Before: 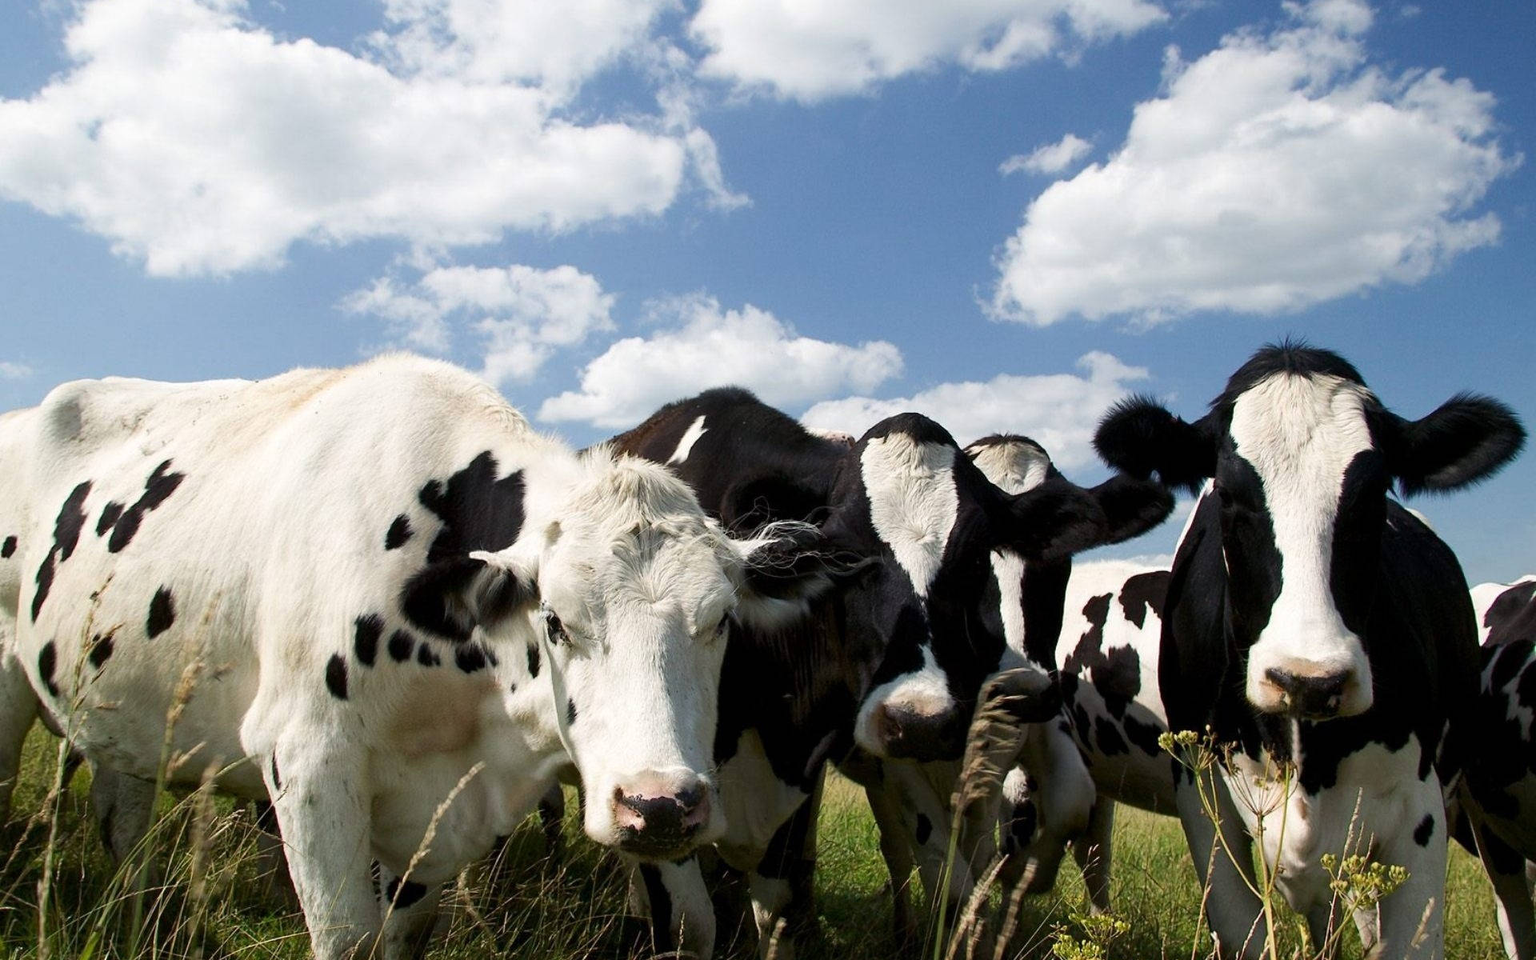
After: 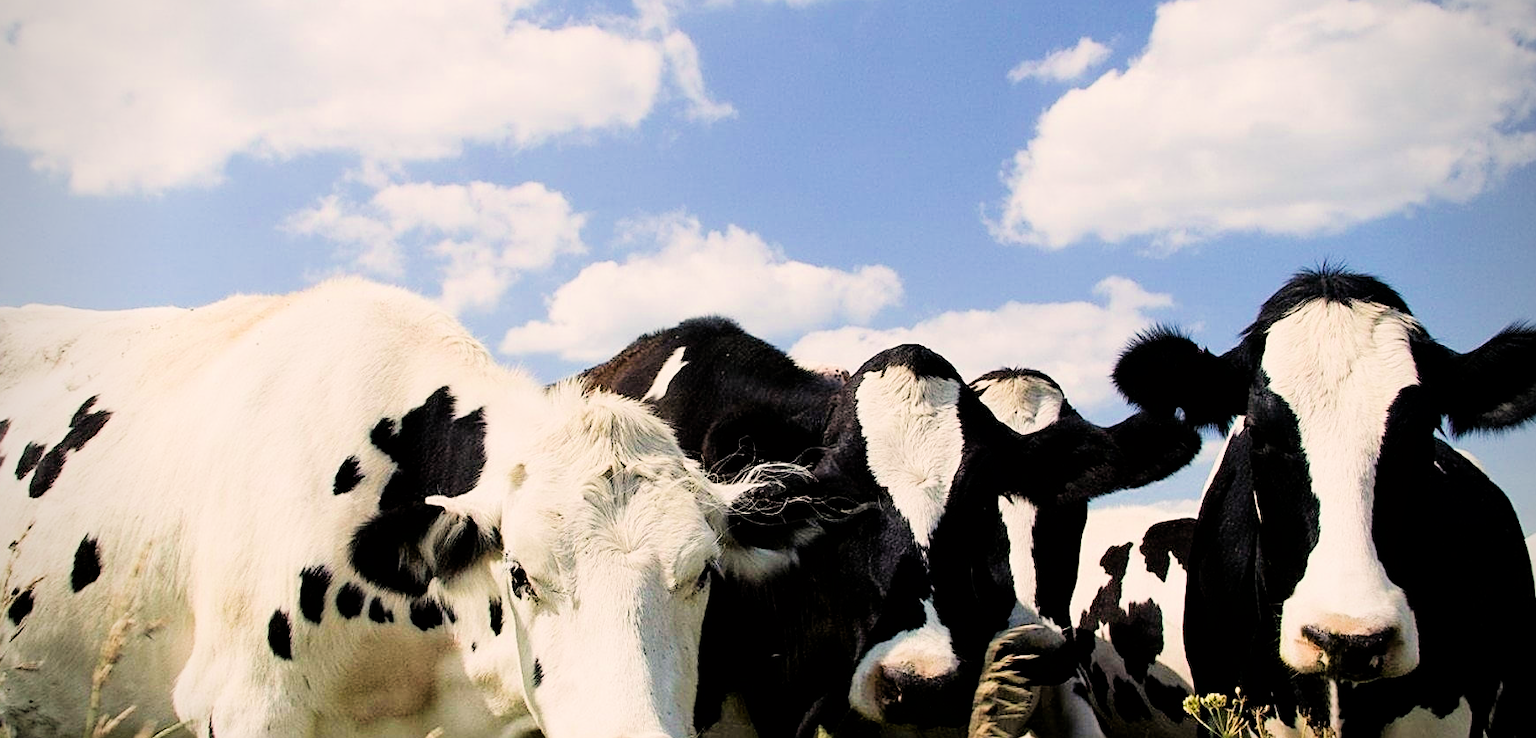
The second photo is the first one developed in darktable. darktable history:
vignetting: fall-off radius 61.23%, brightness -0.615, saturation -0.675
filmic rgb: black relative exposure -4.4 EV, white relative exposure 5 EV, hardness 2.22, latitude 39.24%, contrast 1.15, highlights saturation mix 10.36%, shadows ↔ highlights balance 0.999%, contrast in shadows safe
exposure: black level correction 0, exposure 1.001 EV, compensate highlight preservation false
color correction: highlights a* 3.72, highlights b* 5.09
crop: left 5.398%, top 10.46%, right 3.627%, bottom 19.519%
velvia: on, module defaults
sharpen: on, module defaults
